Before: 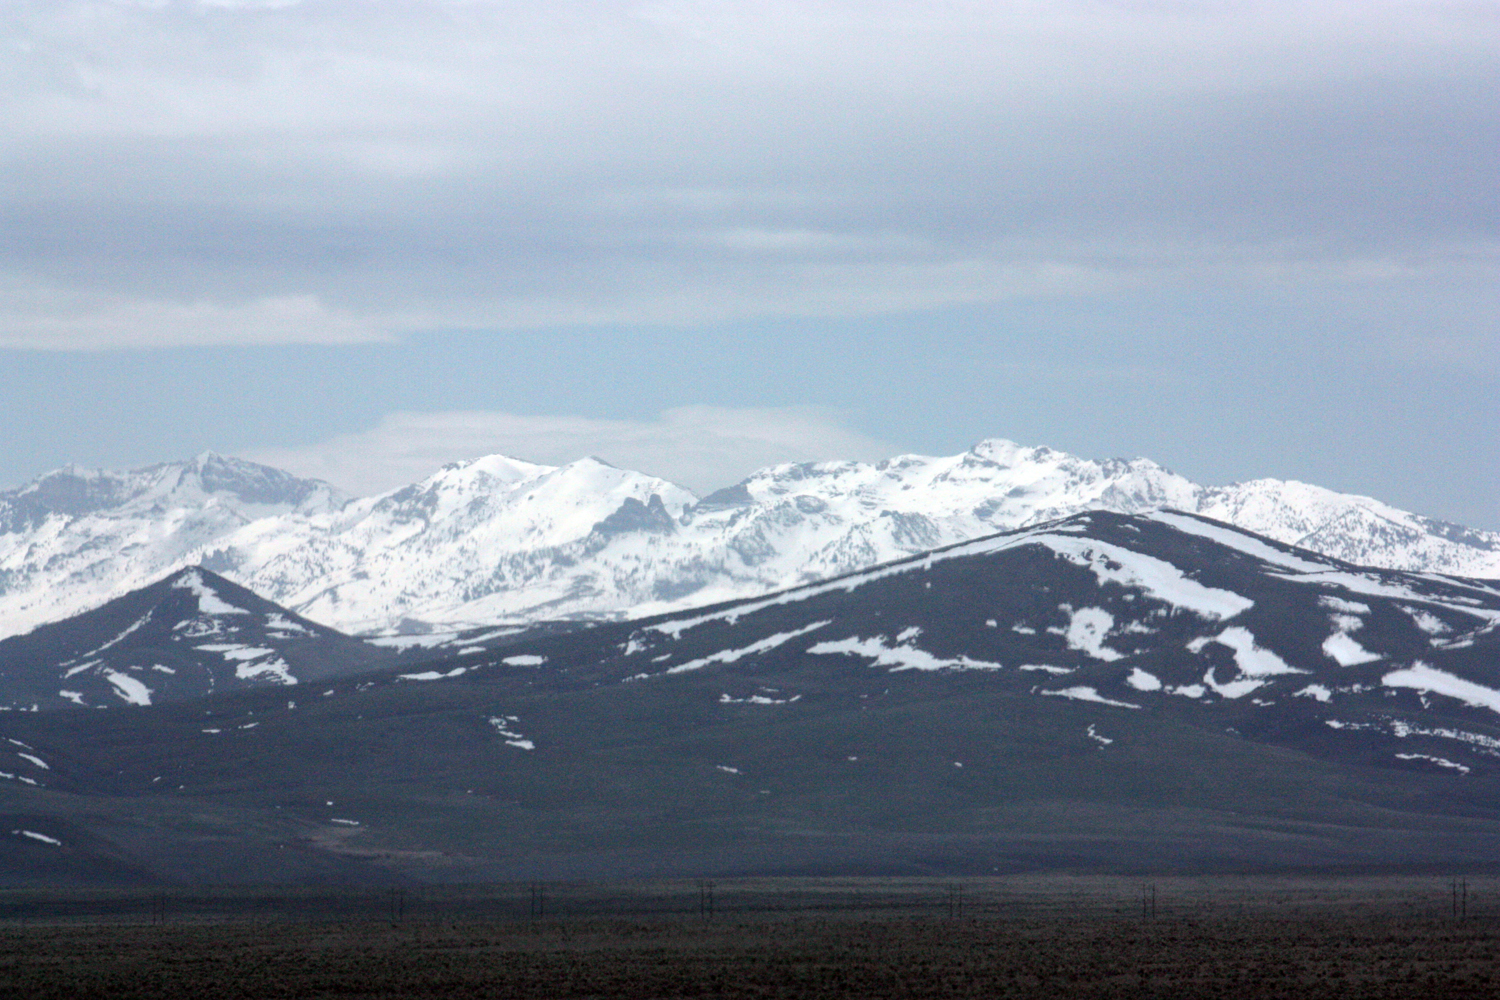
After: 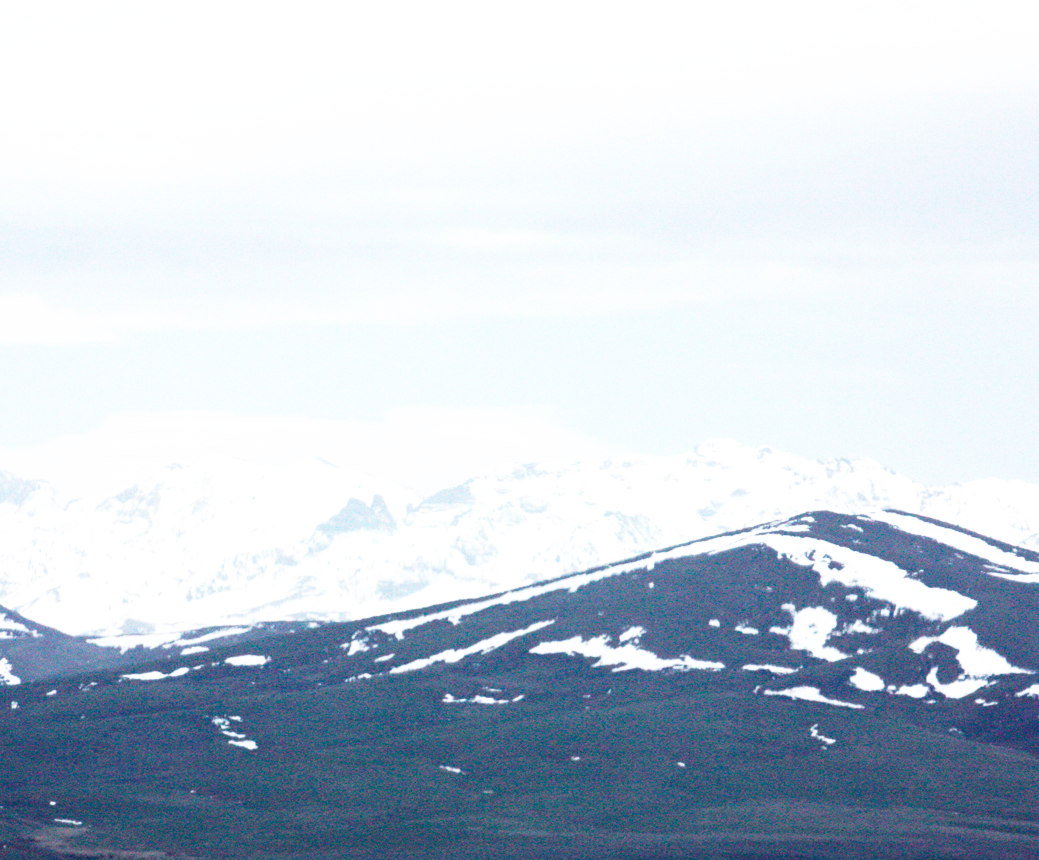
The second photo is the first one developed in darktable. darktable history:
base curve: curves: ch0 [(0, 0) (0.012, 0.01) (0.073, 0.168) (0.31, 0.711) (0.645, 0.957) (1, 1)], preserve colors none
crop: left 18.479%, right 12.2%, bottom 13.971%
color zones: curves: ch1 [(0, 0.679) (0.143, 0.647) (0.286, 0.261) (0.378, -0.011) (0.571, 0.396) (0.714, 0.399) (0.857, 0.406) (1, 0.679)]
color balance rgb: linear chroma grading › global chroma 16.62%, perceptual saturation grading › highlights -8.63%, perceptual saturation grading › mid-tones 18.66%, perceptual saturation grading › shadows 28.49%, perceptual brilliance grading › highlights 14.22%, perceptual brilliance grading › shadows -18.96%, global vibrance 27.71%
